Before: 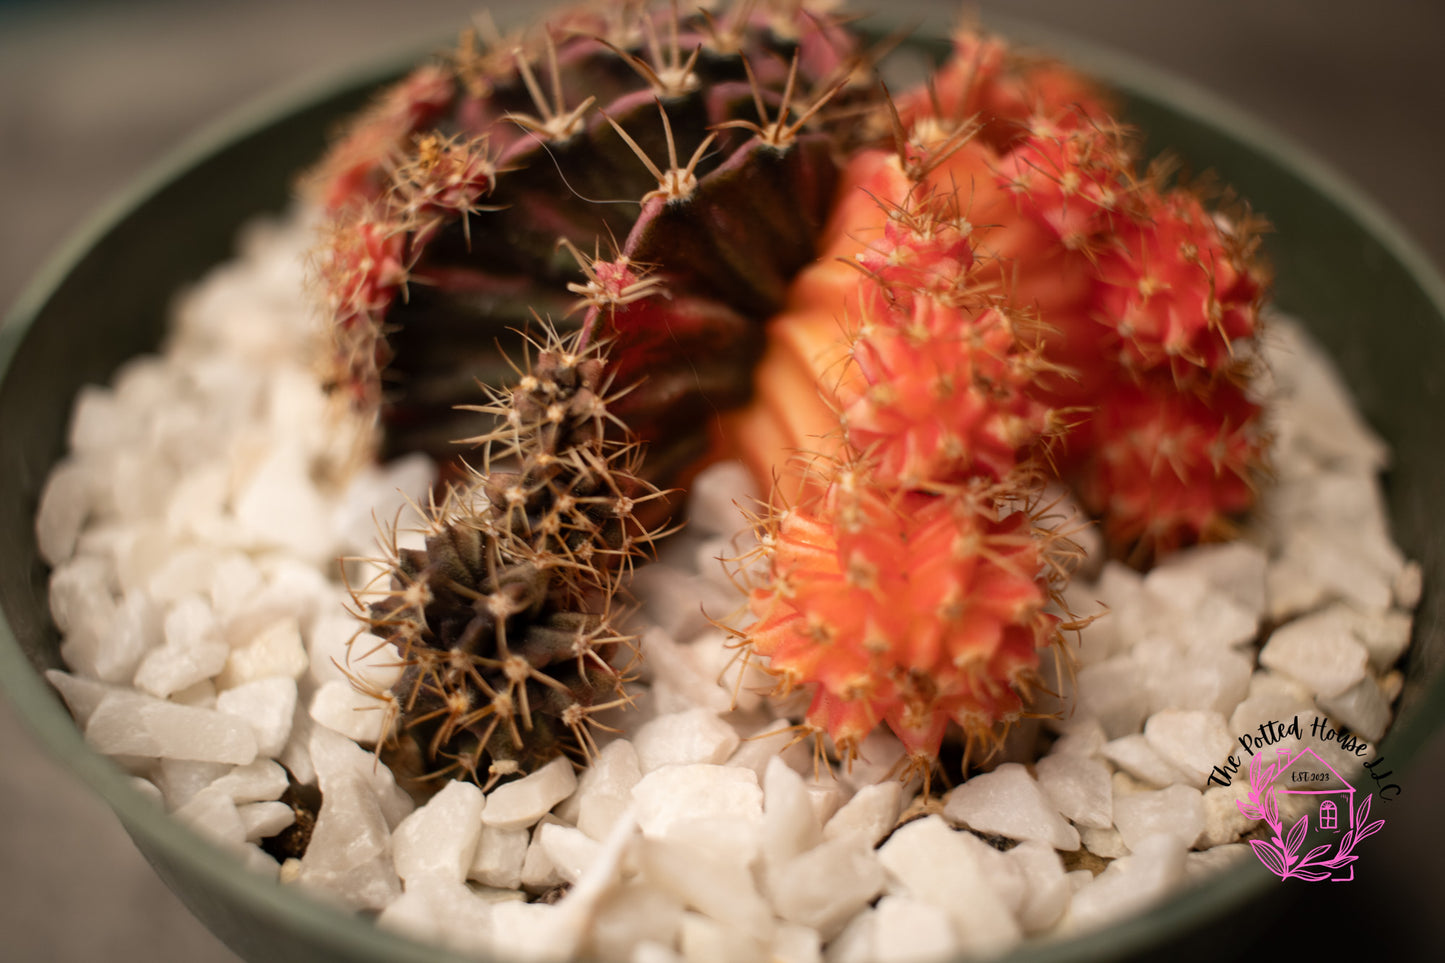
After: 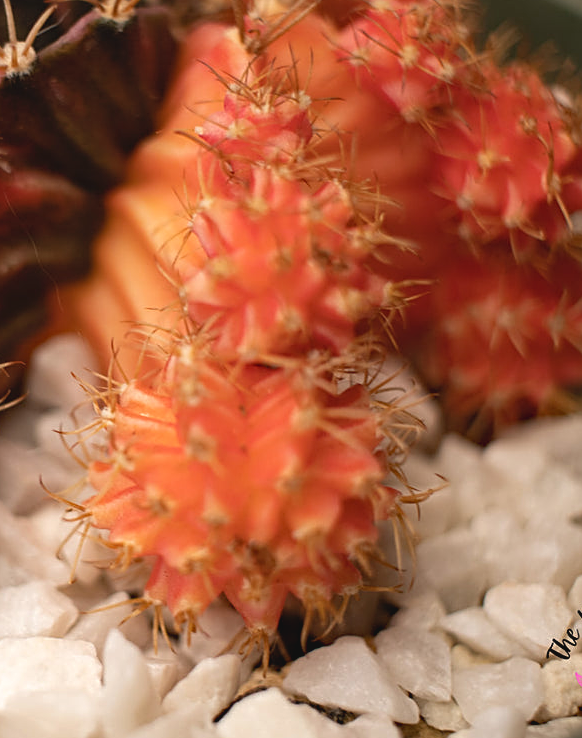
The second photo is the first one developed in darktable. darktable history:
base curve: preserve colors none
crop: left 45.744%, top 13.257%, right 13.951%, bottom 10.103%
haze removal: compatibility mode true, adaptive false
exposure: exposure 0.206 EV, compensate highlight preservation false
contrast brightness saturation: contrast -0.094, saturation -0.098
sharpen: on, module defaults
